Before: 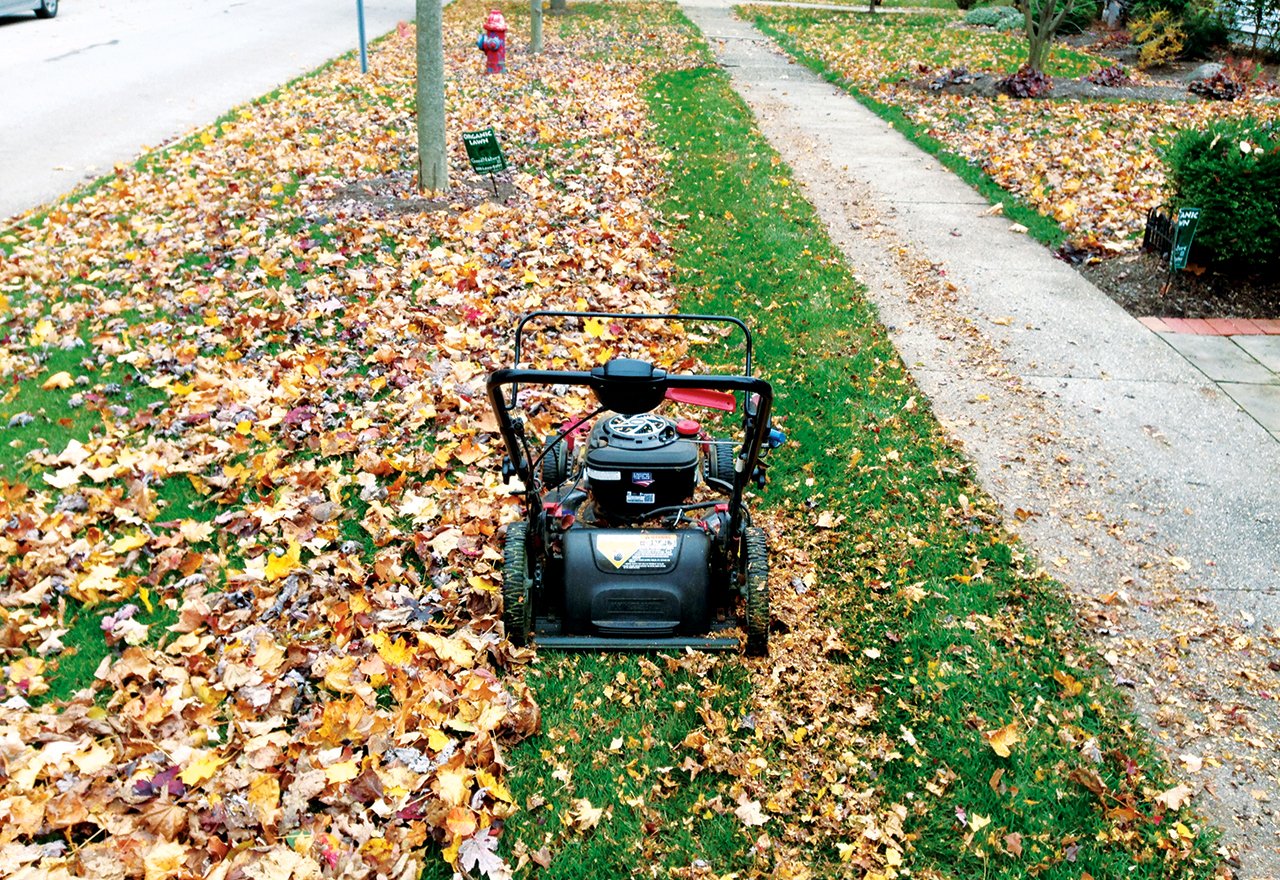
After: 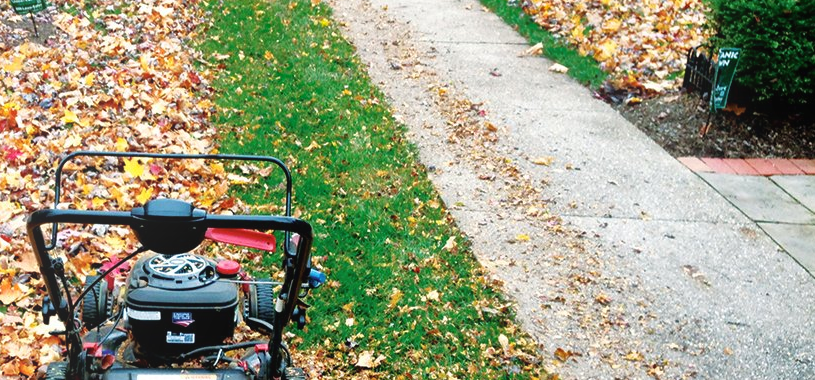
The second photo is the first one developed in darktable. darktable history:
shadows and highlights: soften with gaussian
bloom: size 15%, threshold 97%, strength 7%
crop: left 36.005%, top 18.293%, right 0.31%, bottom 38.444%
